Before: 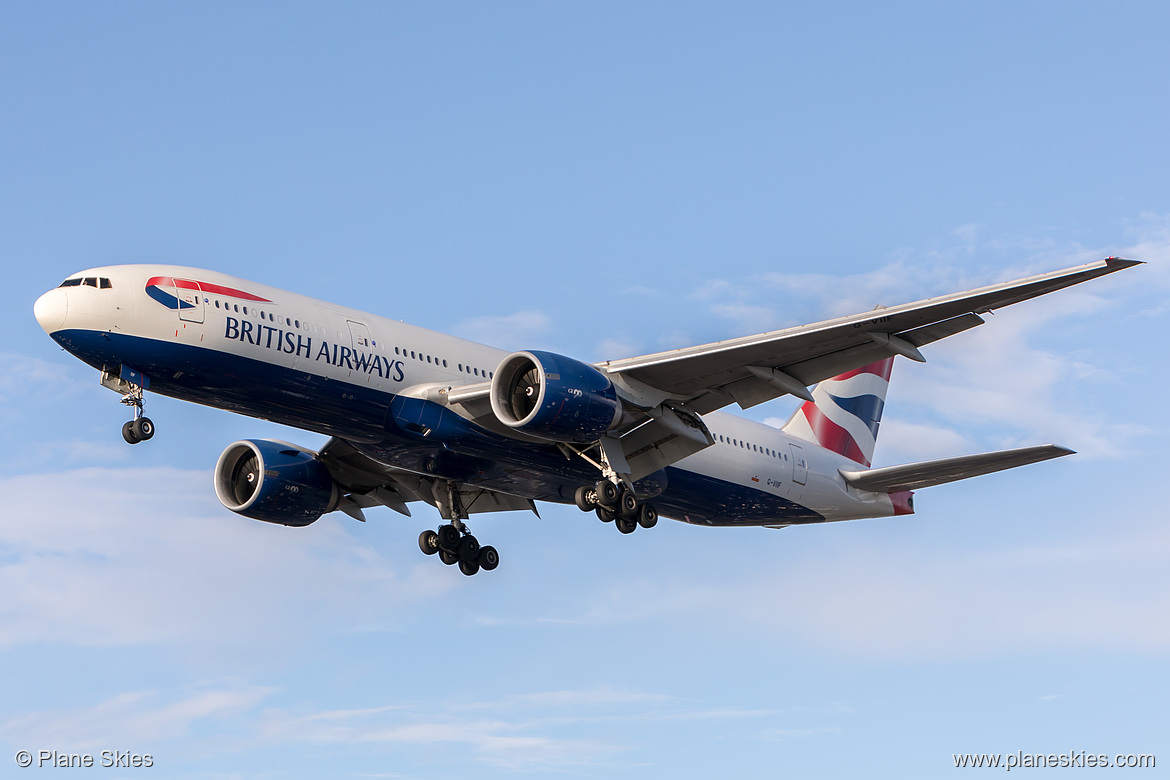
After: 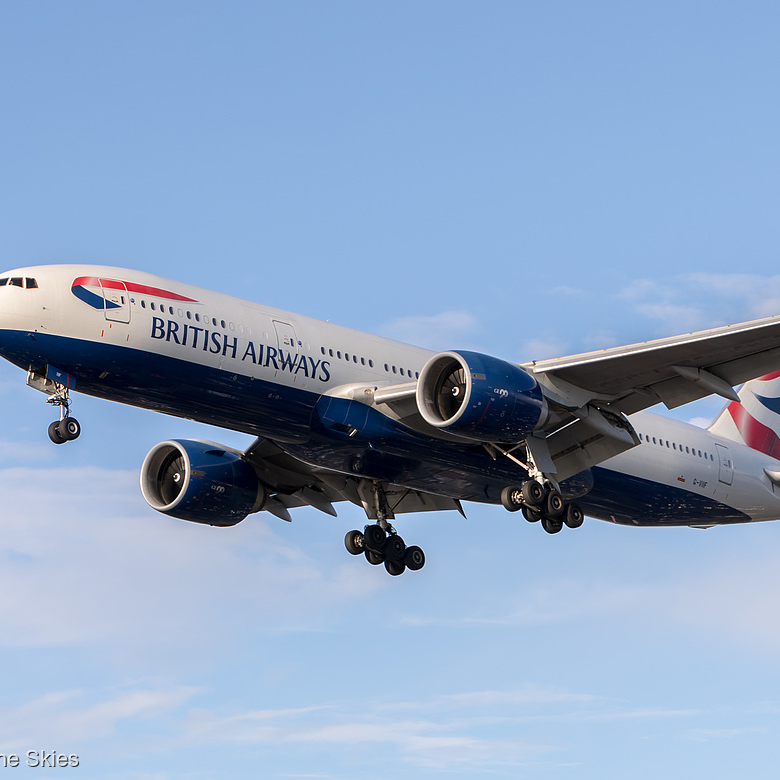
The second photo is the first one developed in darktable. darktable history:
crop and rotate: left 6.336%, right 26.955%
